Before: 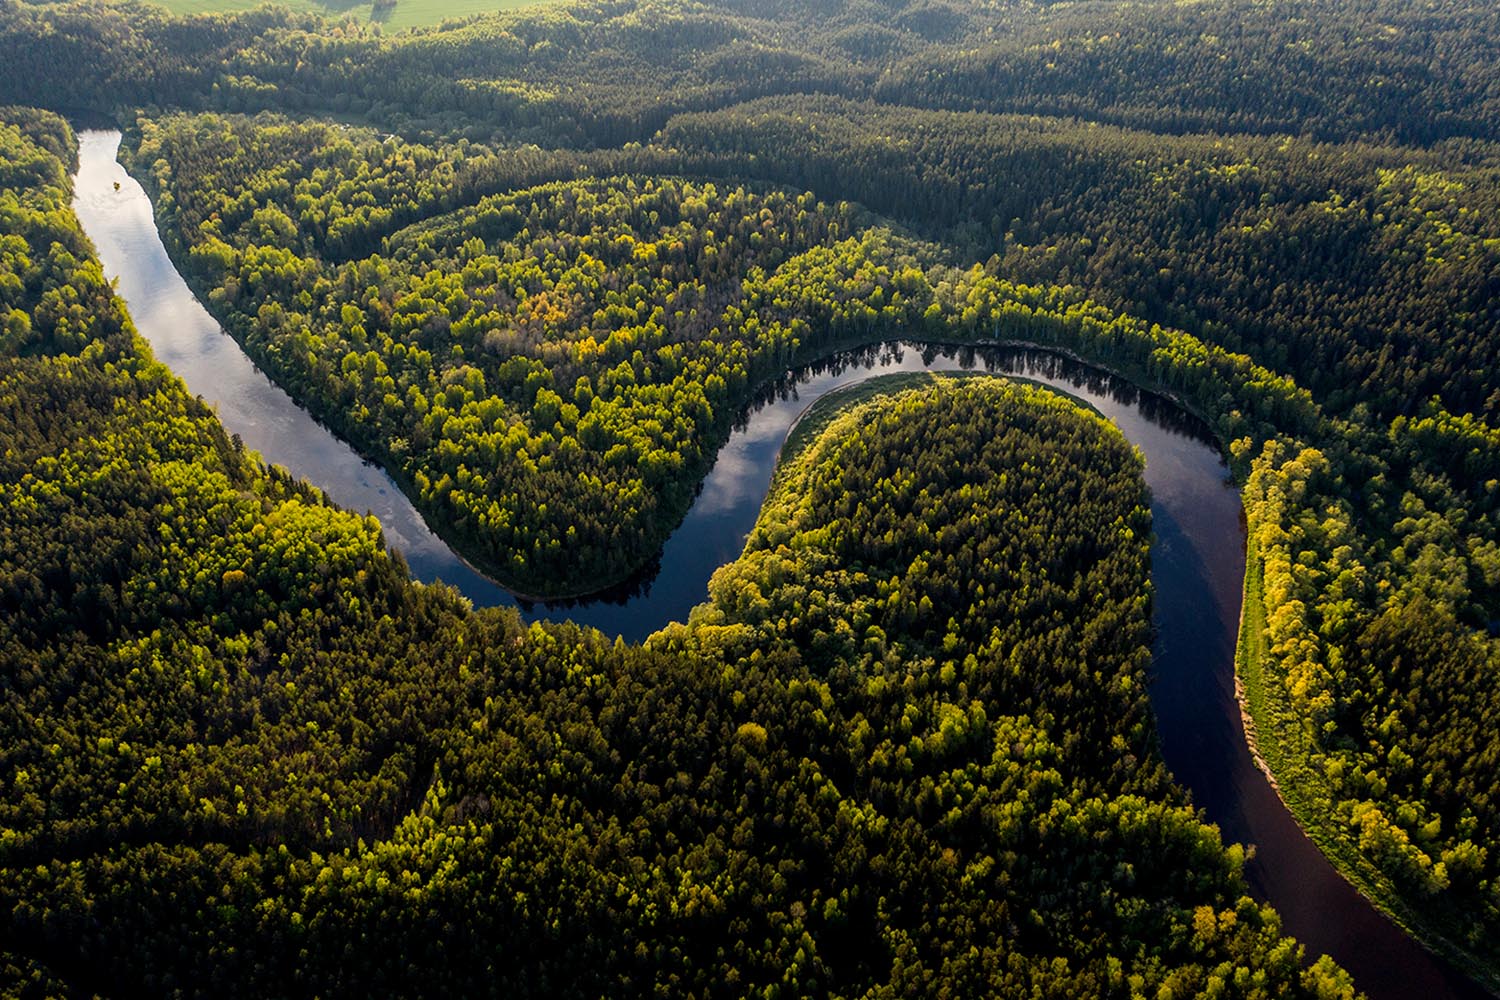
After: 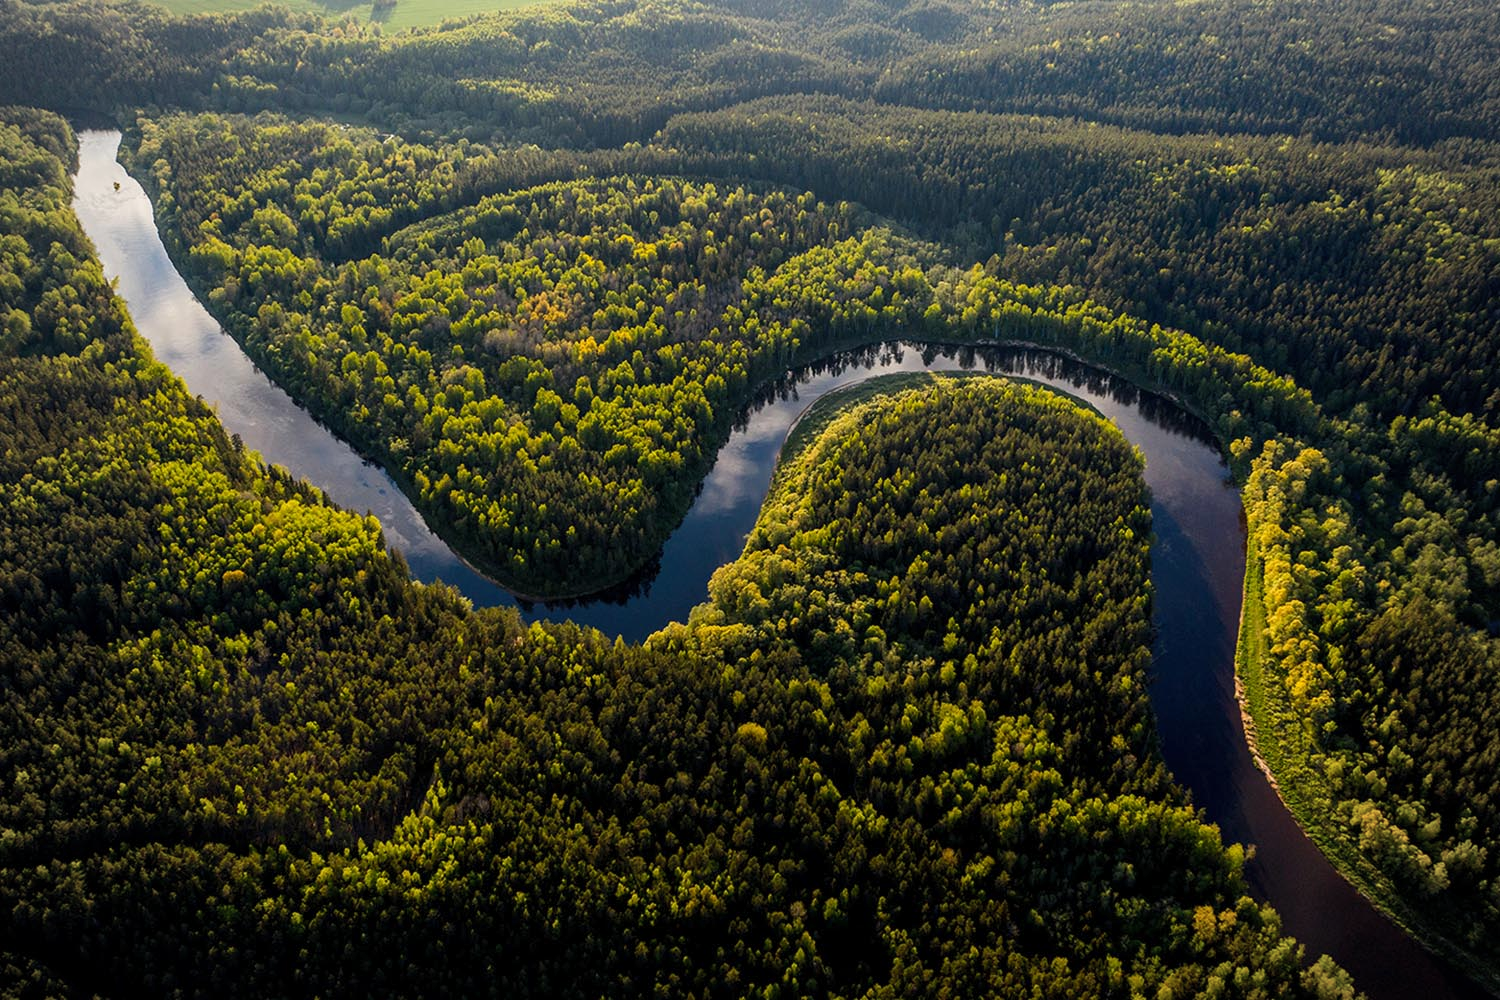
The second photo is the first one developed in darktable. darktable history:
vignetting: fall-off radius 60.92%
fill light: on, module defaults
